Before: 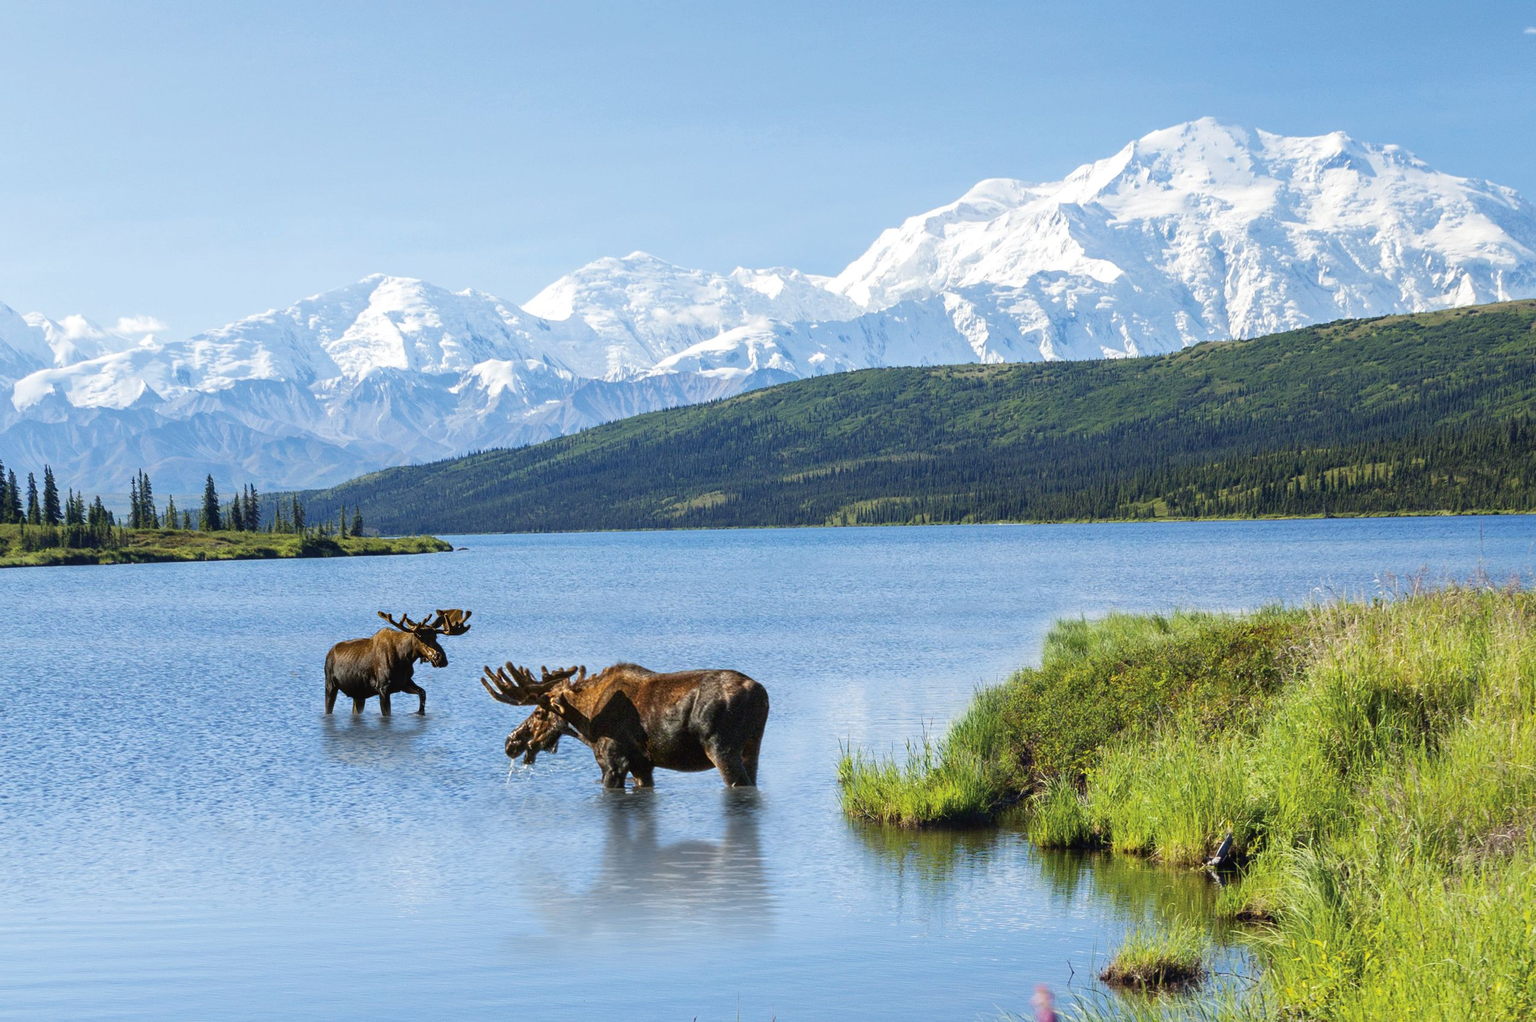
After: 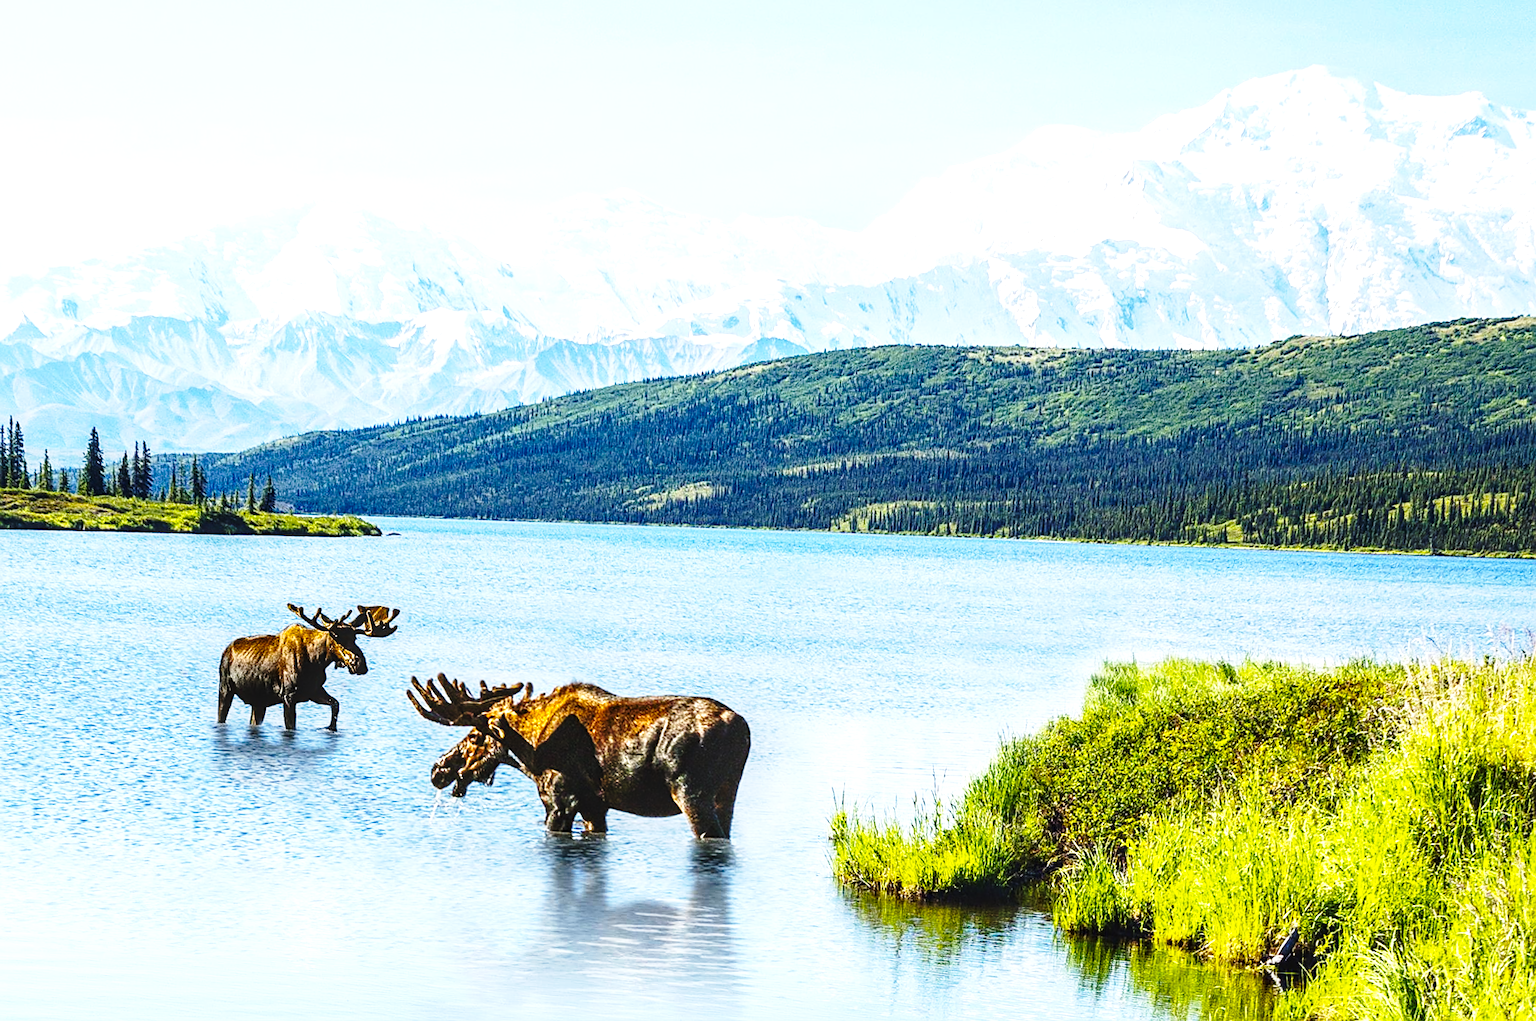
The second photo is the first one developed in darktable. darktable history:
local contrast: on, module defaults
tone equalizer: -8 EV -0.409 EV, -7 EV -0.394 EV, -6 EV -0.332 EV, -5 EV -0.247 EV, -3 EV 0.225 EV, -2 EV 0.34 EV, -1 EV 0.399 EV, +0 EV 0.444 EV, edges refinement/feathering 500, mask exposure compensation -1.57 EV, preserve details no
base curve: curves: ch0 [(0, 0) (0.028, 0.03) (0.121, 0.232) (0.46, 0.748) (0.859, 0.968) (1, 1)], preserve colors none
color balance rgb: perceptual saturation grading › global saturation 31.151%, perceptual brilliance grading › highlights 16.285%, perceptual brilliance grading › mid-tones 6.026%, perceptual brilliance grading › shadows -14.825%, global vibrance 20%
sharpen: on, module defaults
crop and rotate: angle -3.23°, left 5.326%, top 5.219%, right 4.653%, bottom 4.733%
